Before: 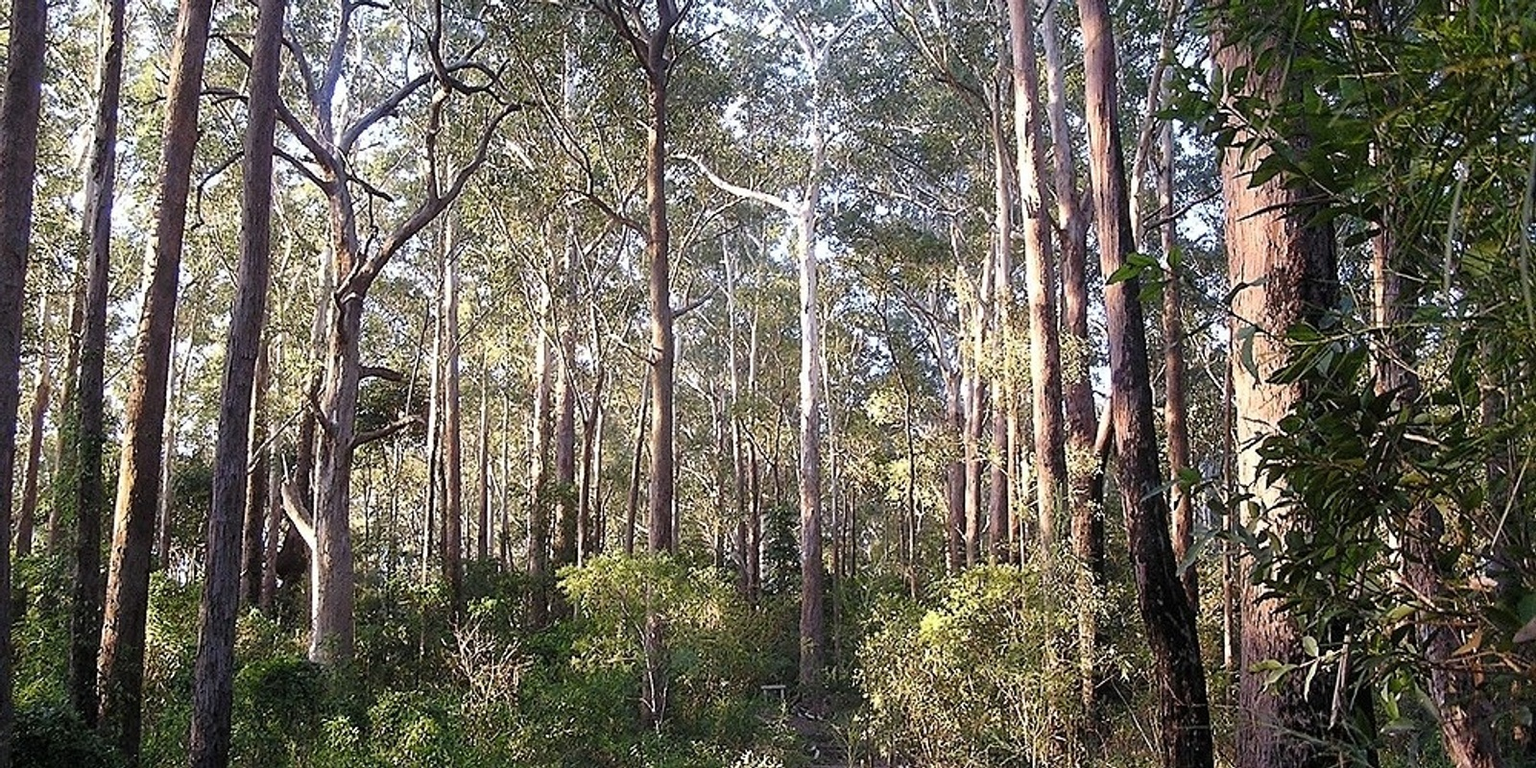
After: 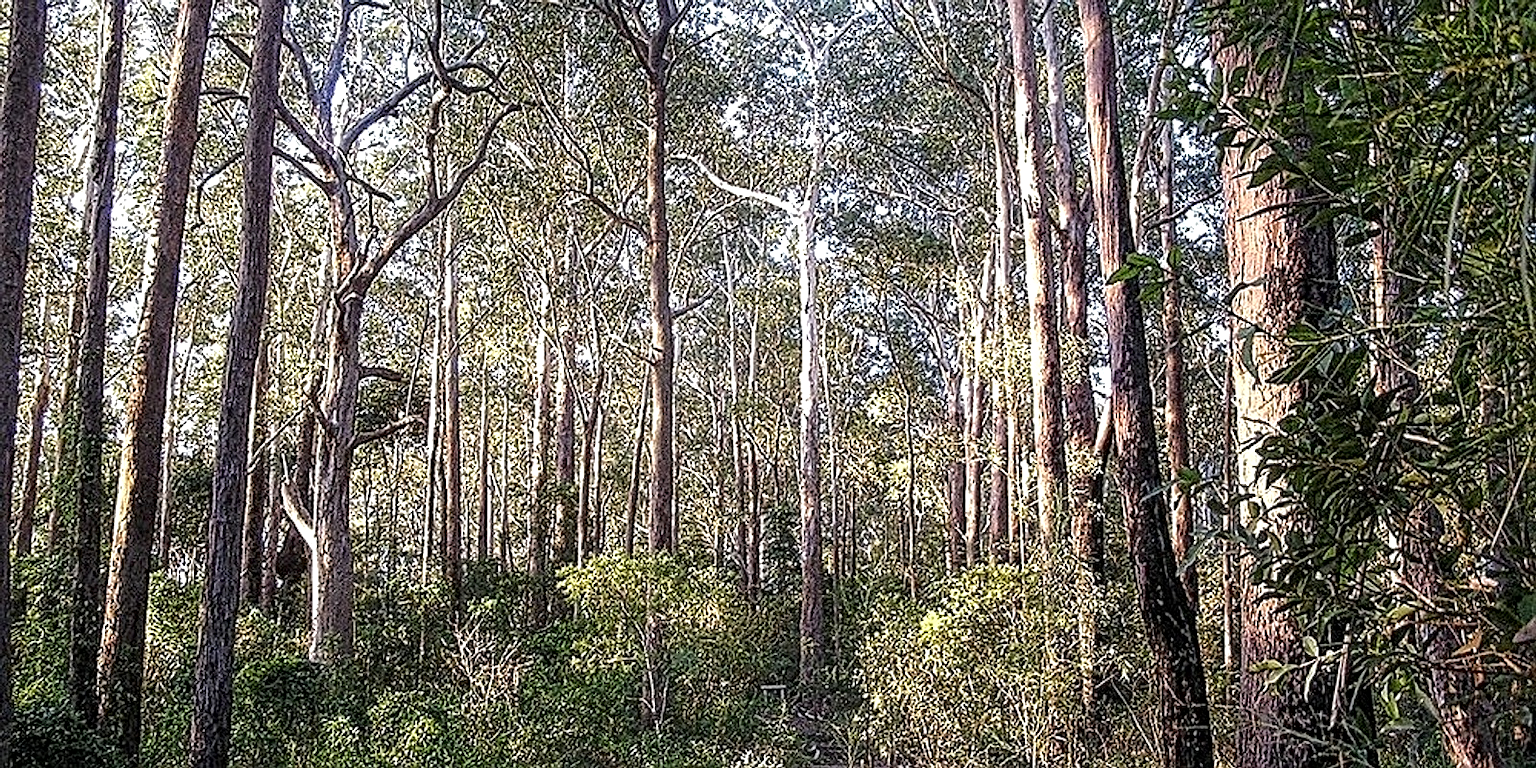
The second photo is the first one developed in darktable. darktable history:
local contrast: mode bilateral grid, contrast 19, coarseness 3, detail 298%, midtone range 0.2
exposure: exposure 0.154 EV, compensate exposure bias true, compensate highlight preservation false
